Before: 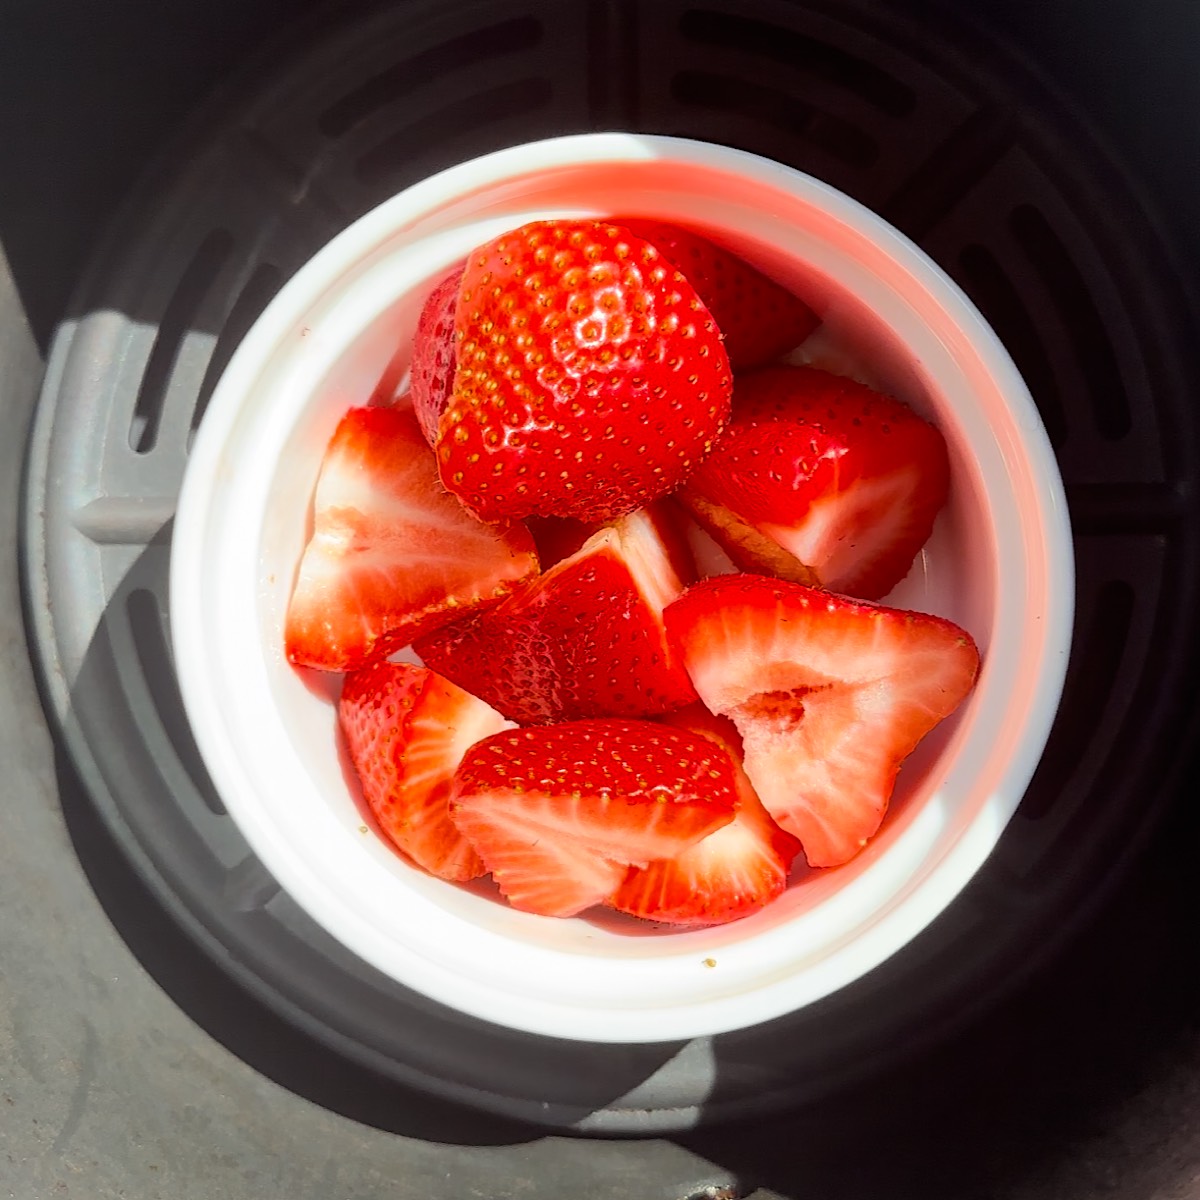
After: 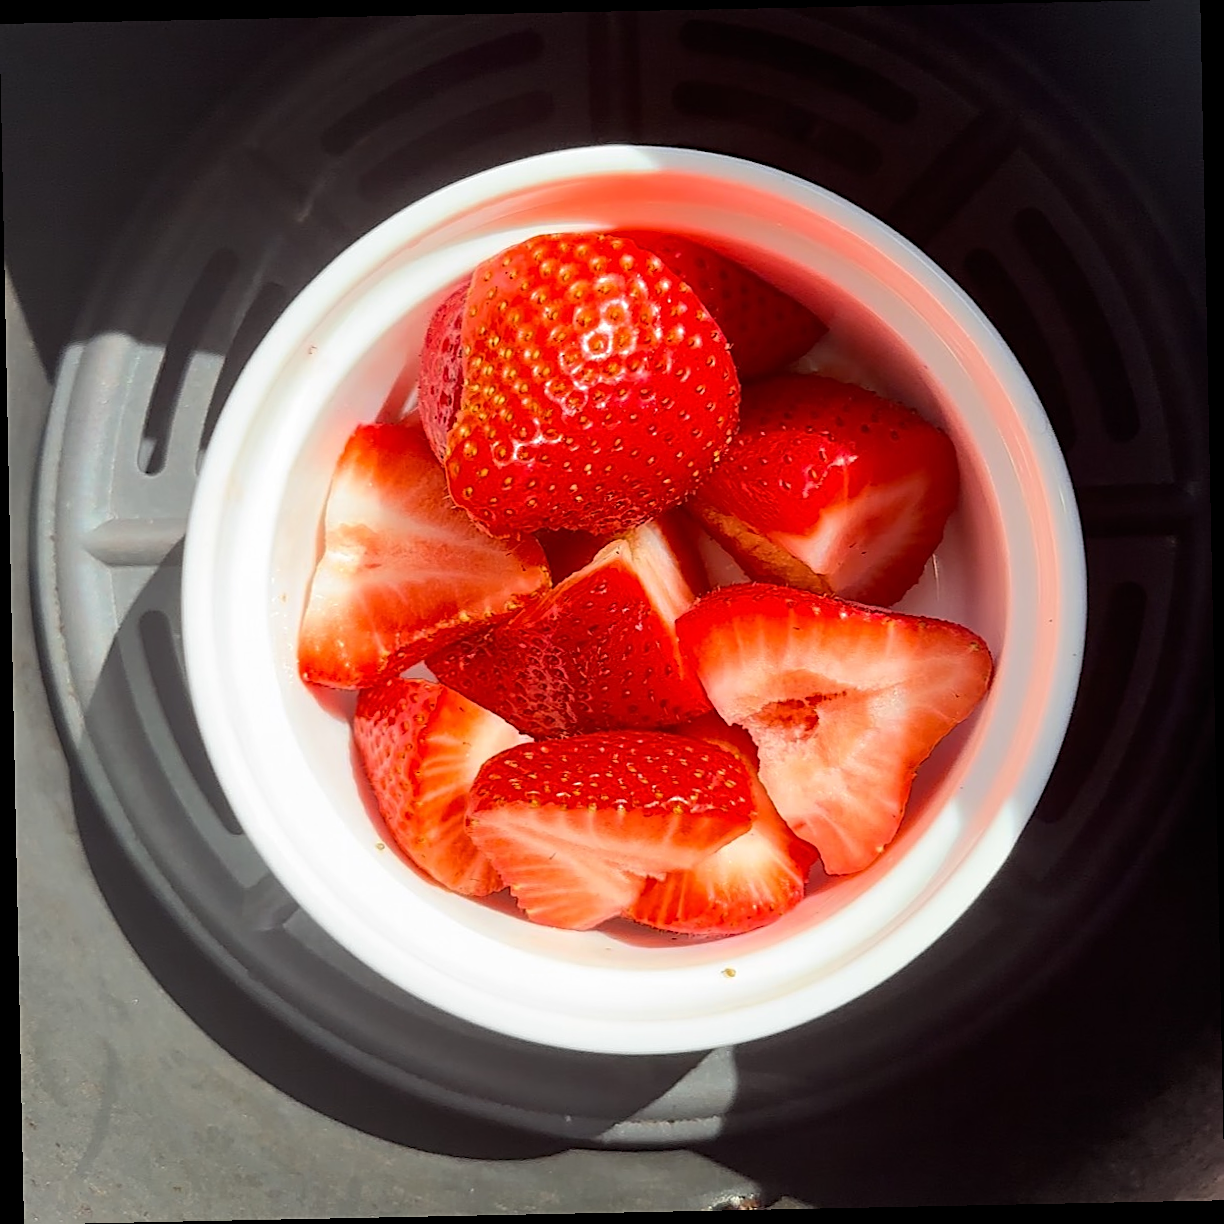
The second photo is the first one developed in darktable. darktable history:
rotate and perspective: rotation -1.17°, automatic cropping off
sharpen: amount 0.478
